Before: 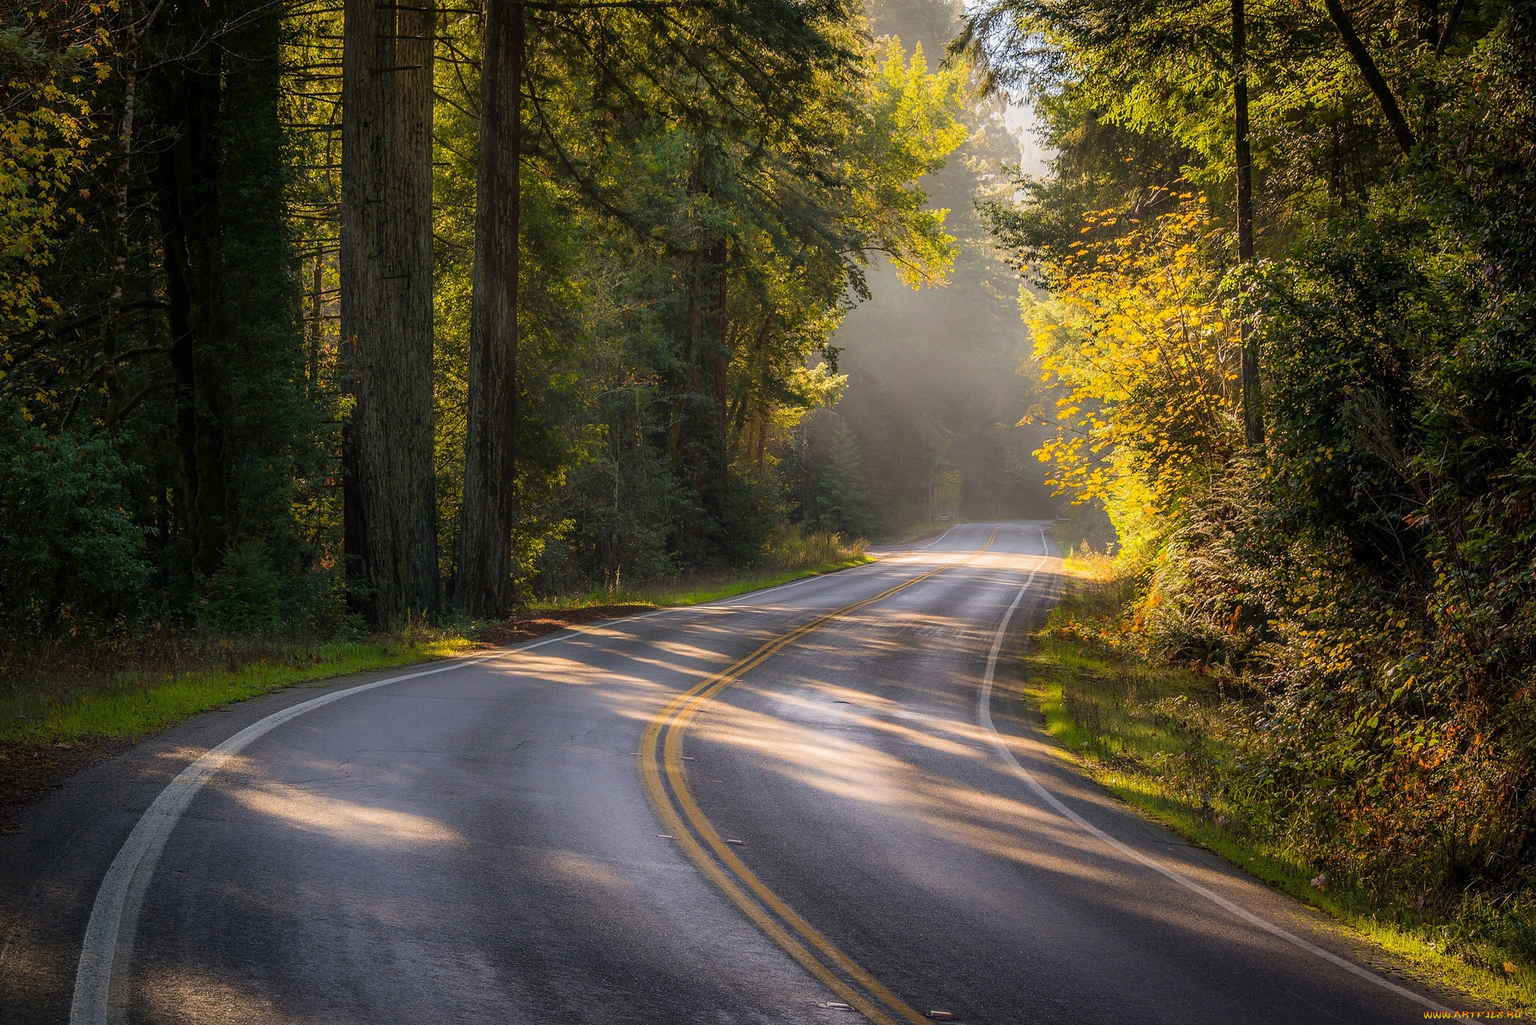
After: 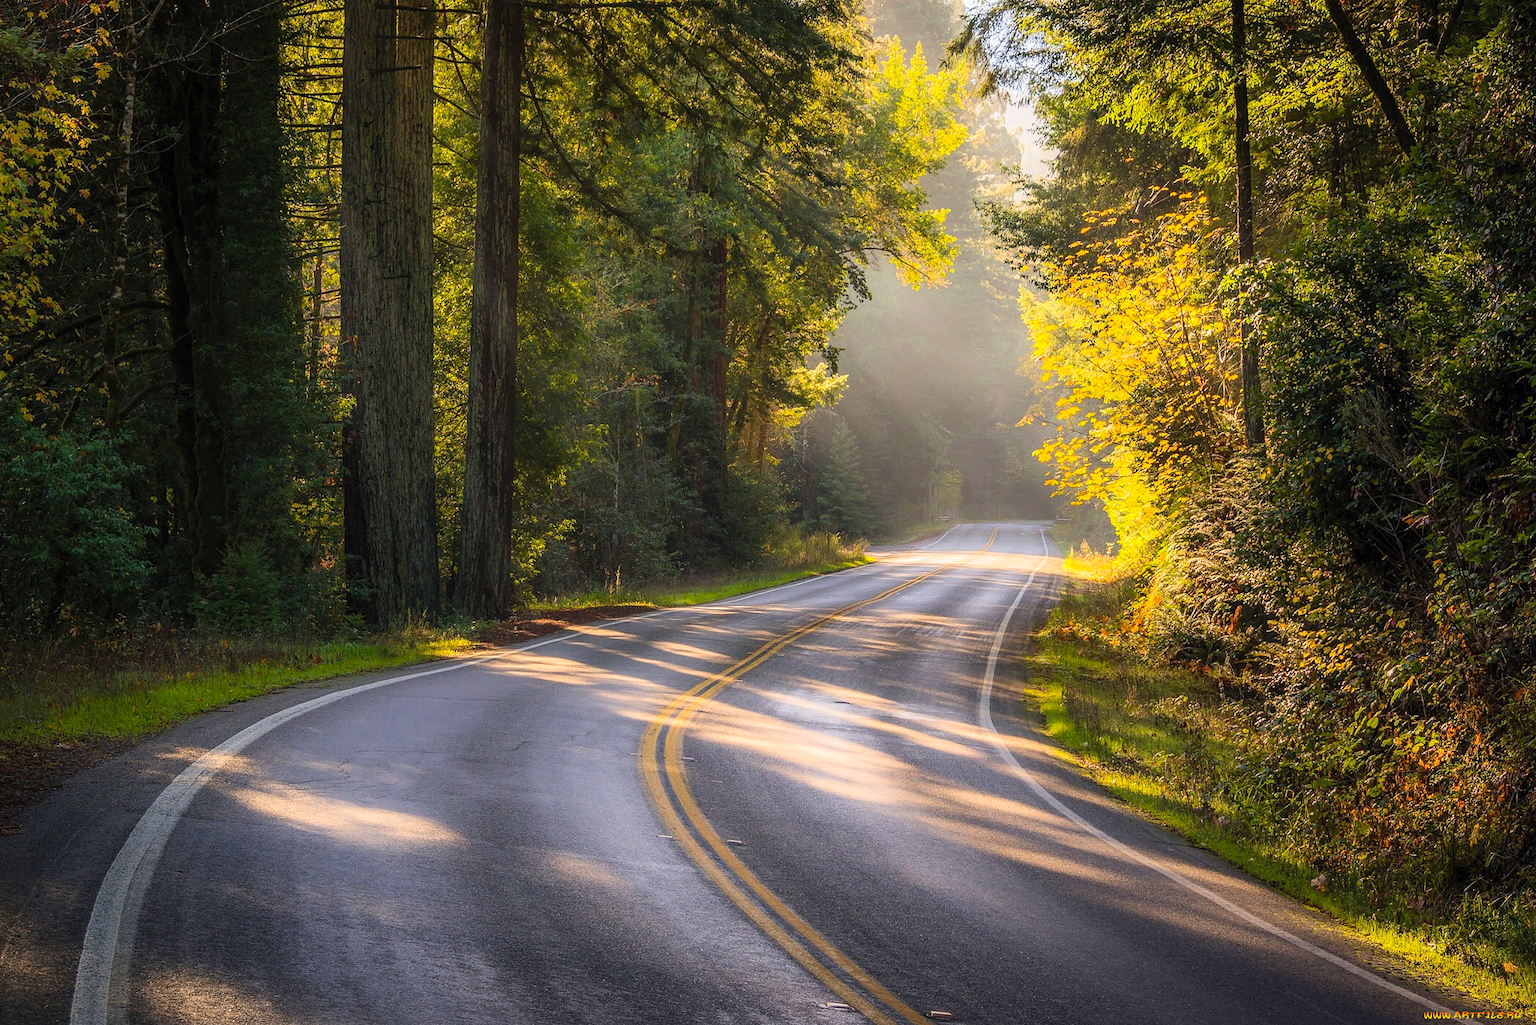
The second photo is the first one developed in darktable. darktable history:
contrast brightness saturation: contrast 0.197, brightness 0.169, saturation 0.224
